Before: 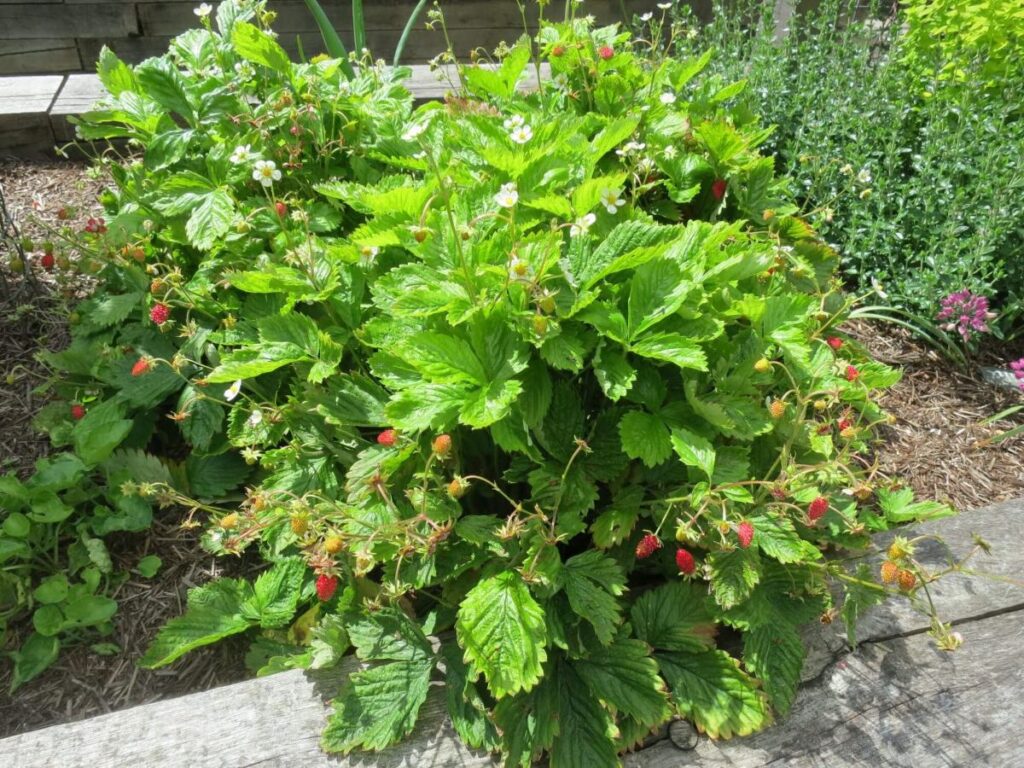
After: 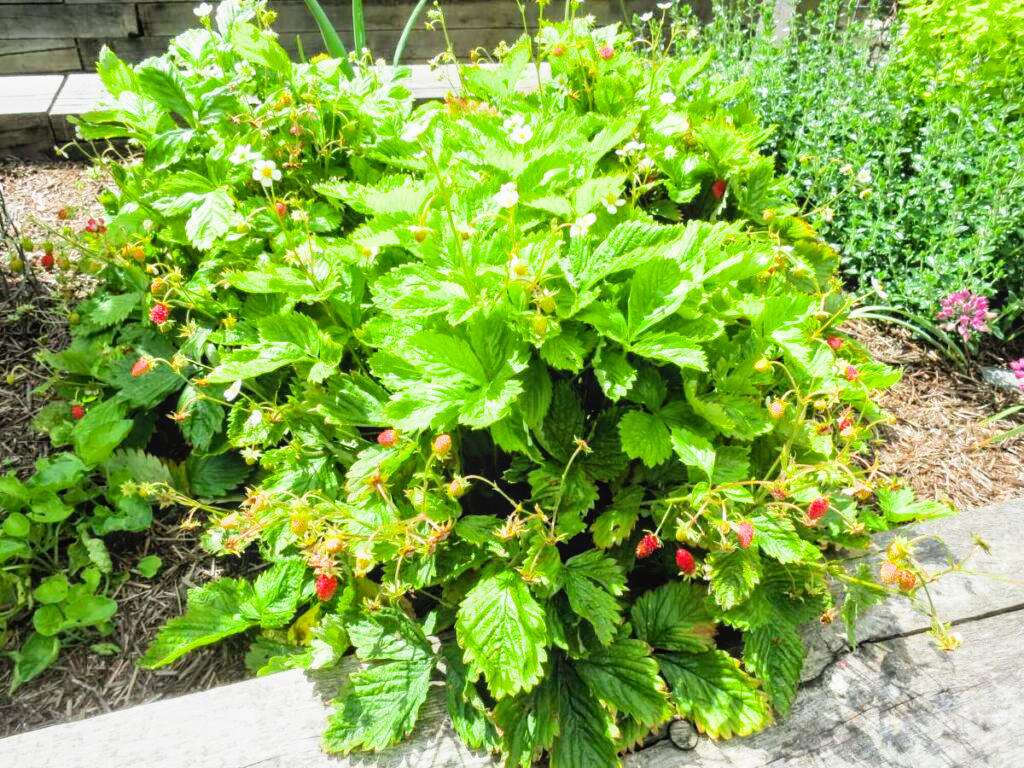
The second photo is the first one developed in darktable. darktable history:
local contrast: detail 110%
color balance rgb: perceptual saturation grading › global saturation 20%, global vibrance 20%
filmic rgb: black relative exposure -5 EV, white relative exposure 3.5 EV, hardness 3.19, contrast 1.4, highlights saturation mix -50%
exposure: black level correction 0, exposure 1.1 EV, compensate highlight preservation false
